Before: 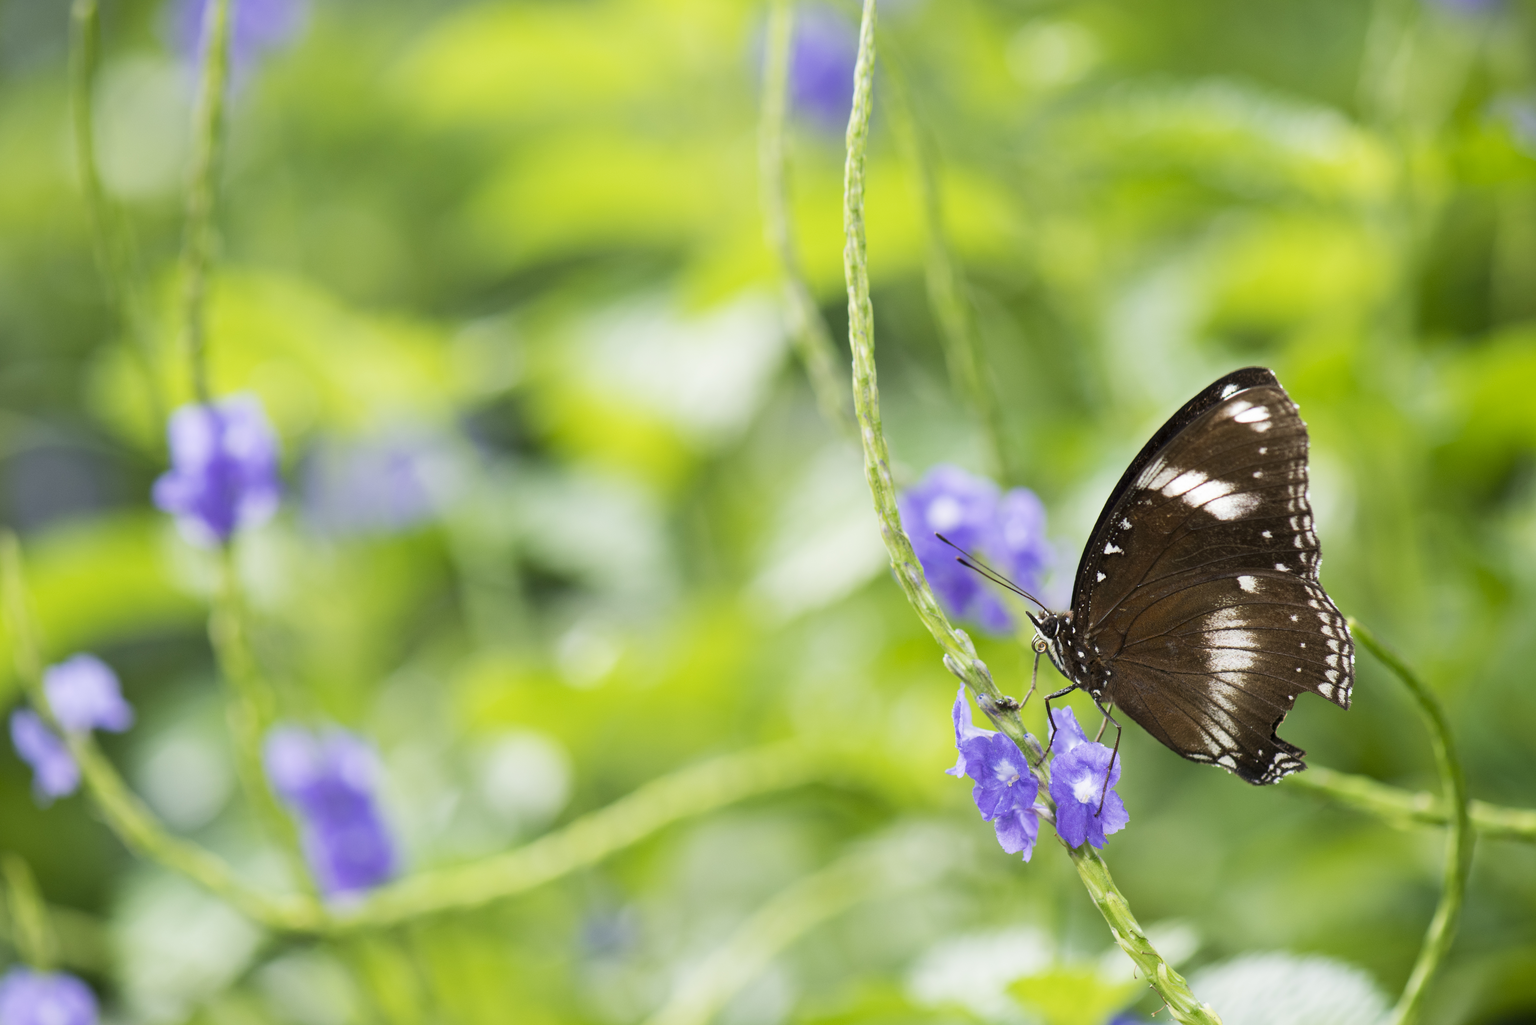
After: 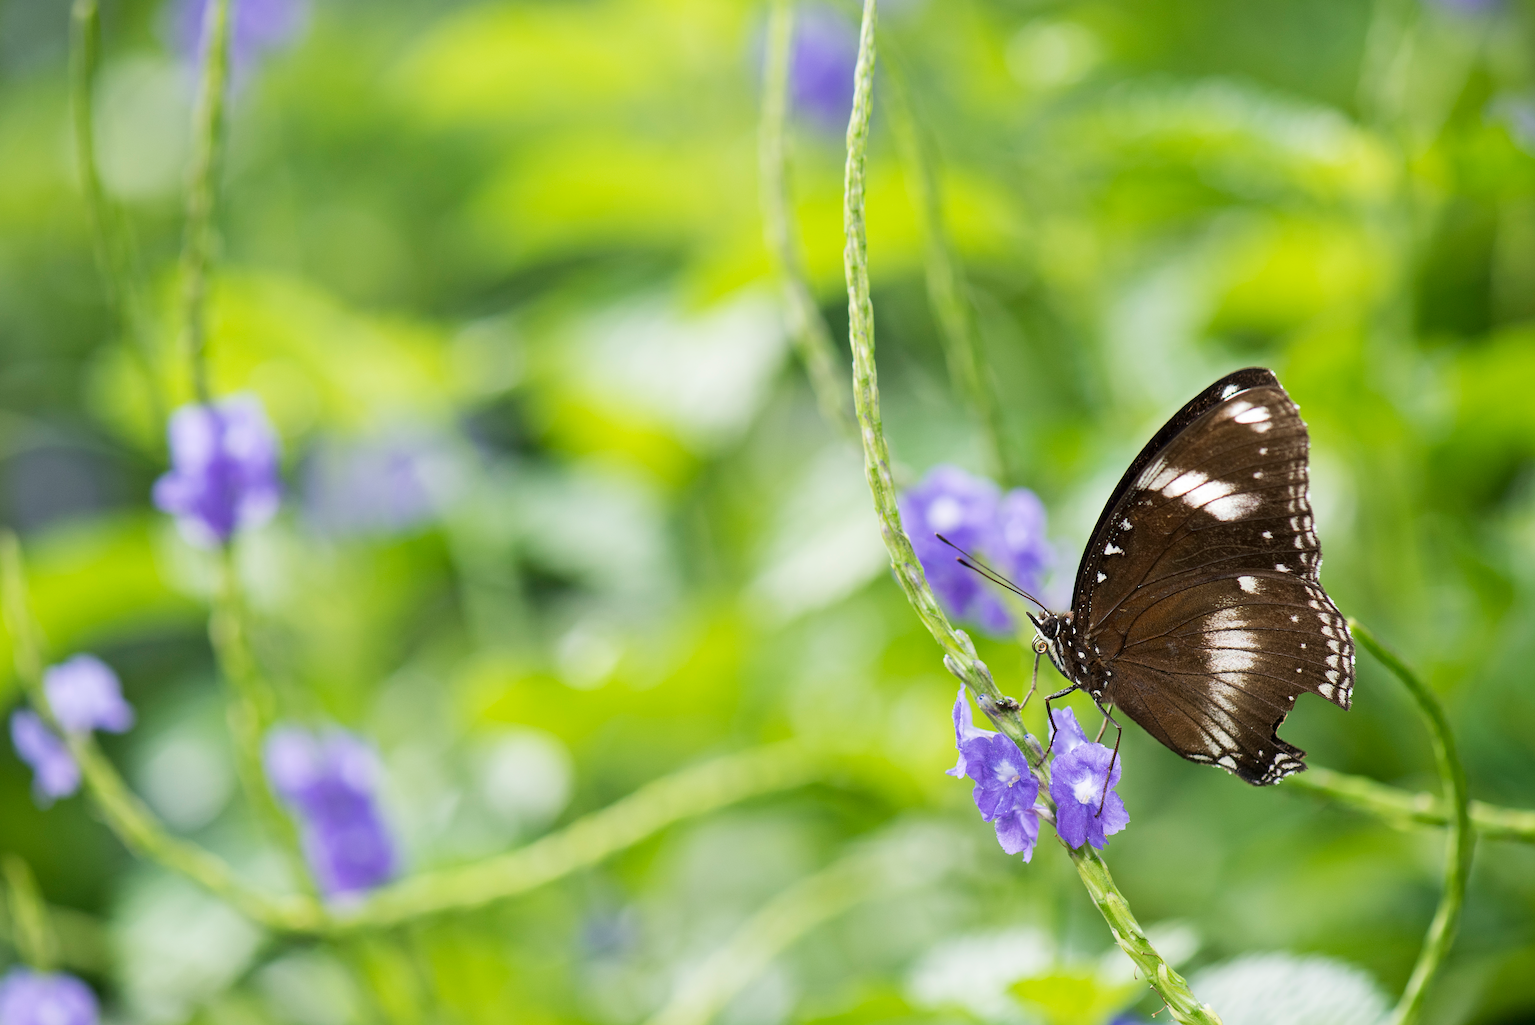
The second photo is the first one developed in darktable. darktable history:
sharpen: amount 0.491
local contrast: mode bilateral grid, contrast 11, coarseness 26, detail 115%, midtone range 0.2
